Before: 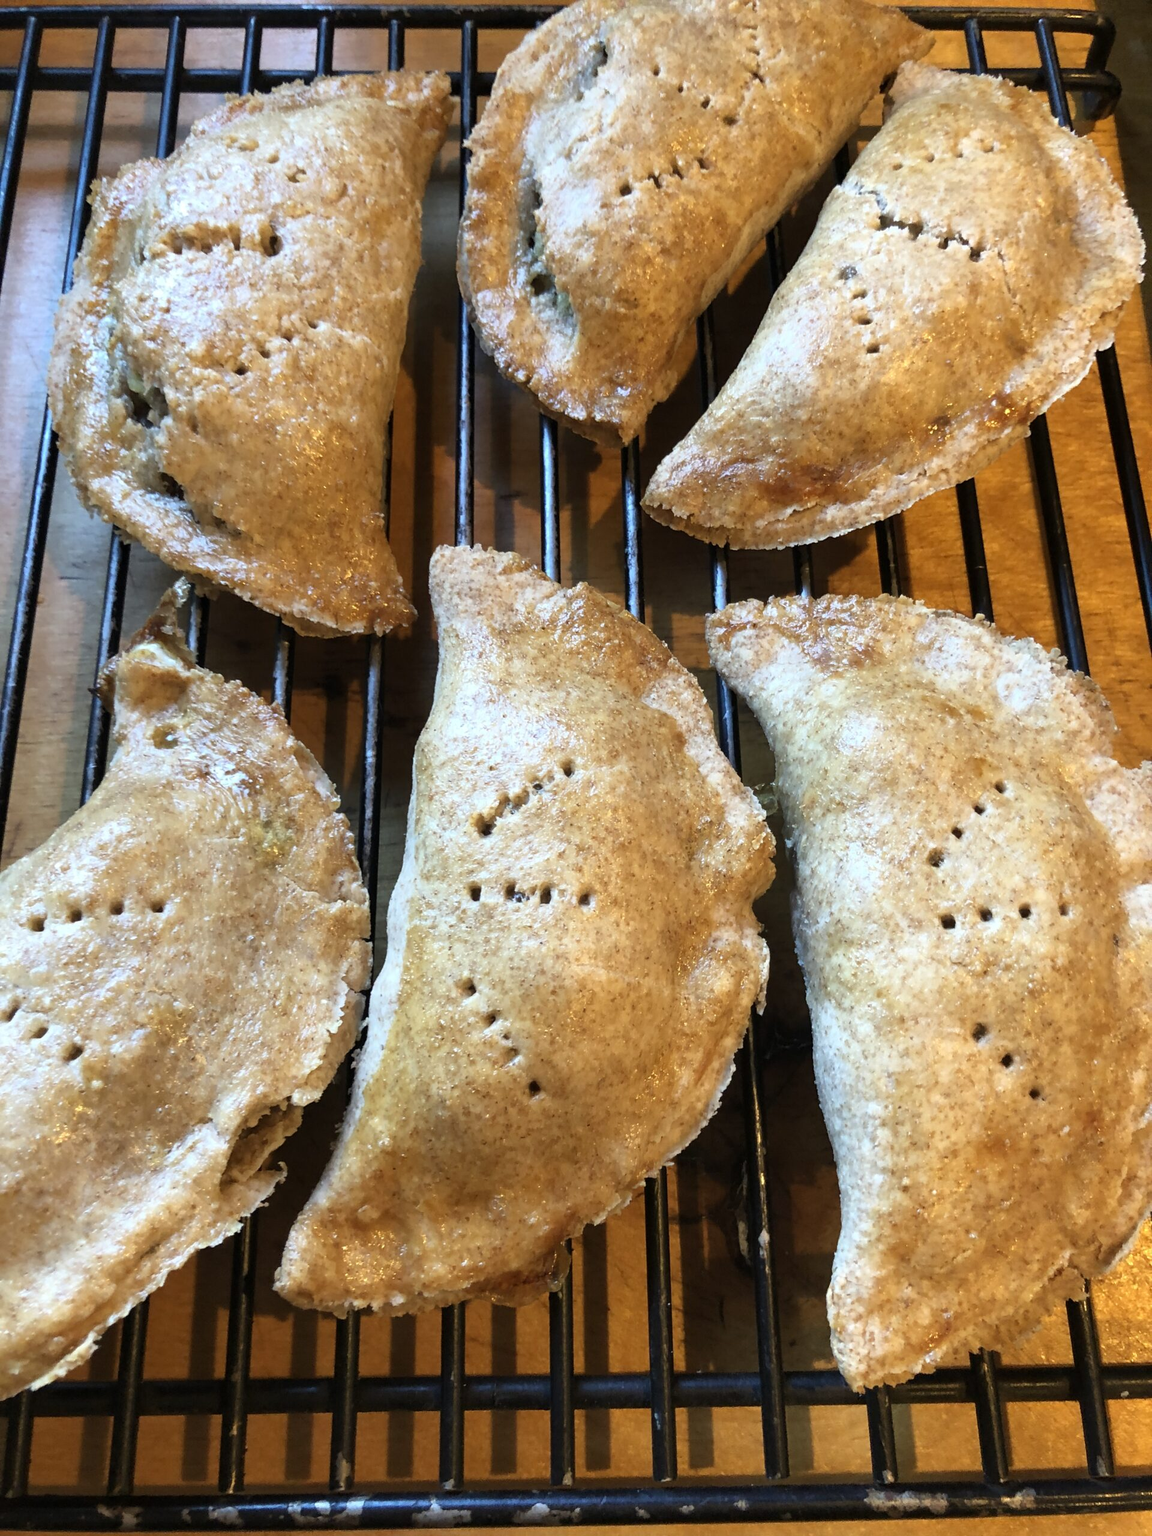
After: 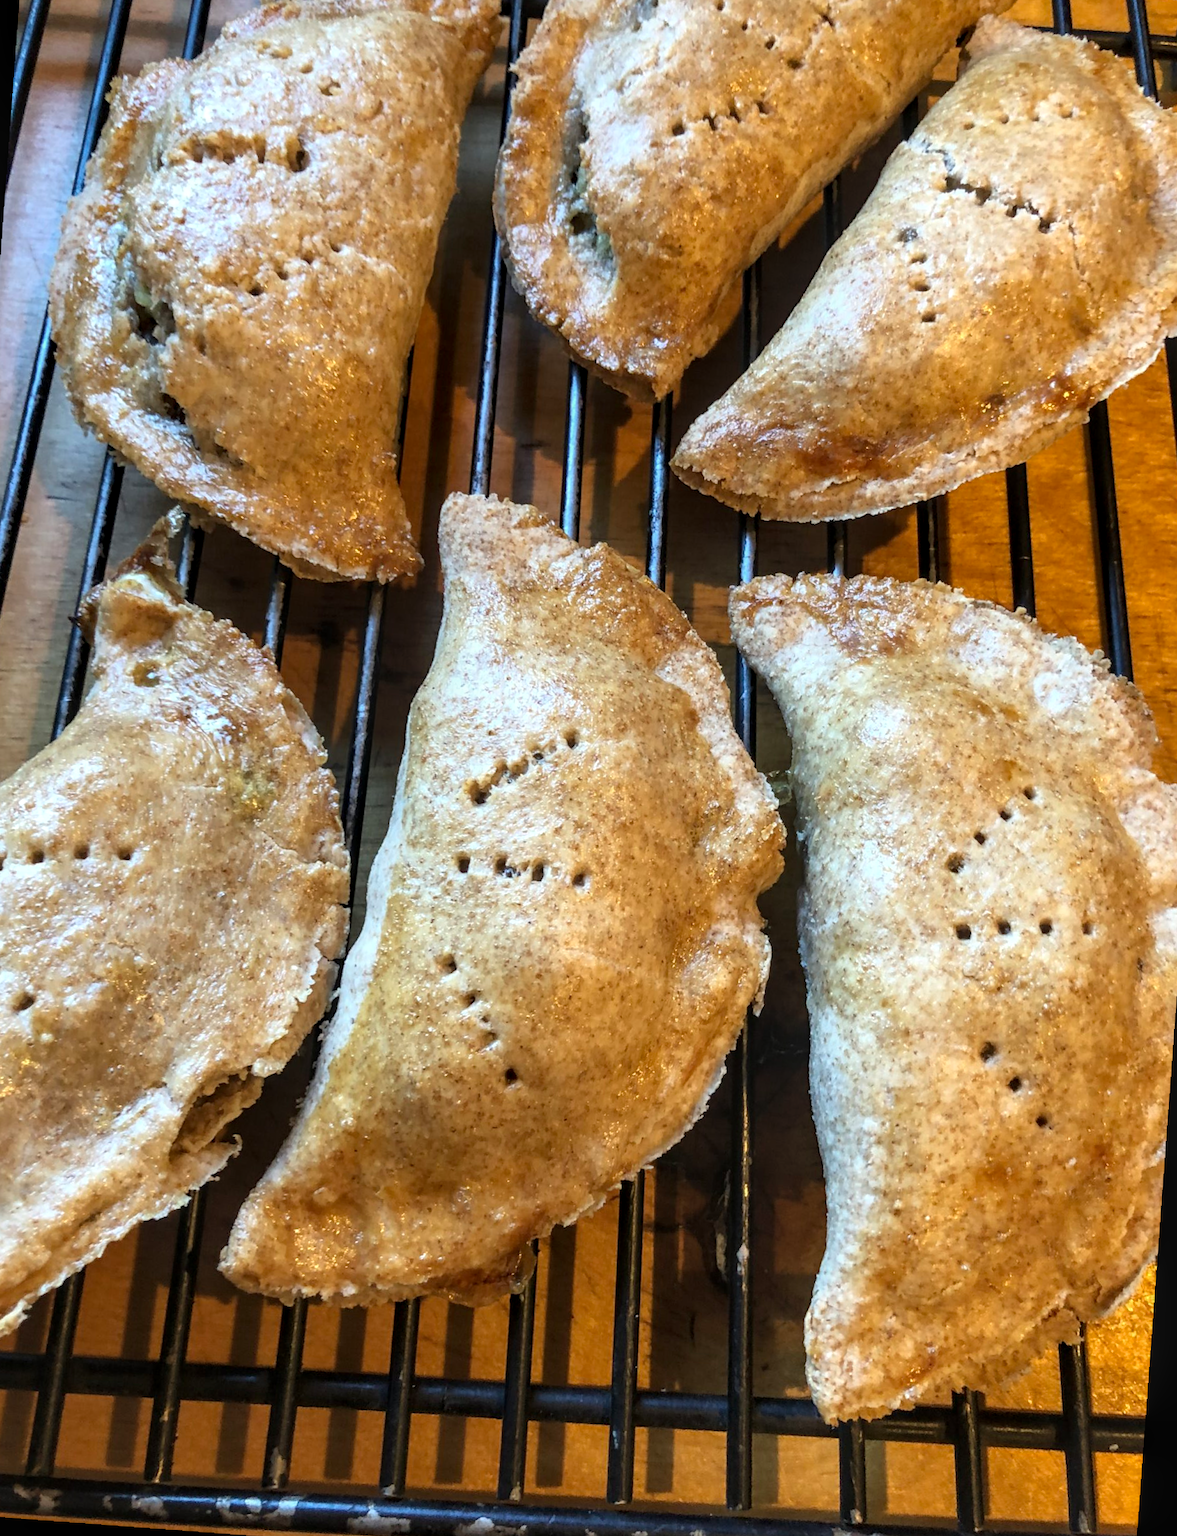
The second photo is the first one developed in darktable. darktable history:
local contrast: on, module defaults
rotate and perspective: rotation 2.27°, automatic cropping off
crop and rotate: angle -1.96°, left 3.097%, top 4.154%, right 1.586%, bottom 0.529%
